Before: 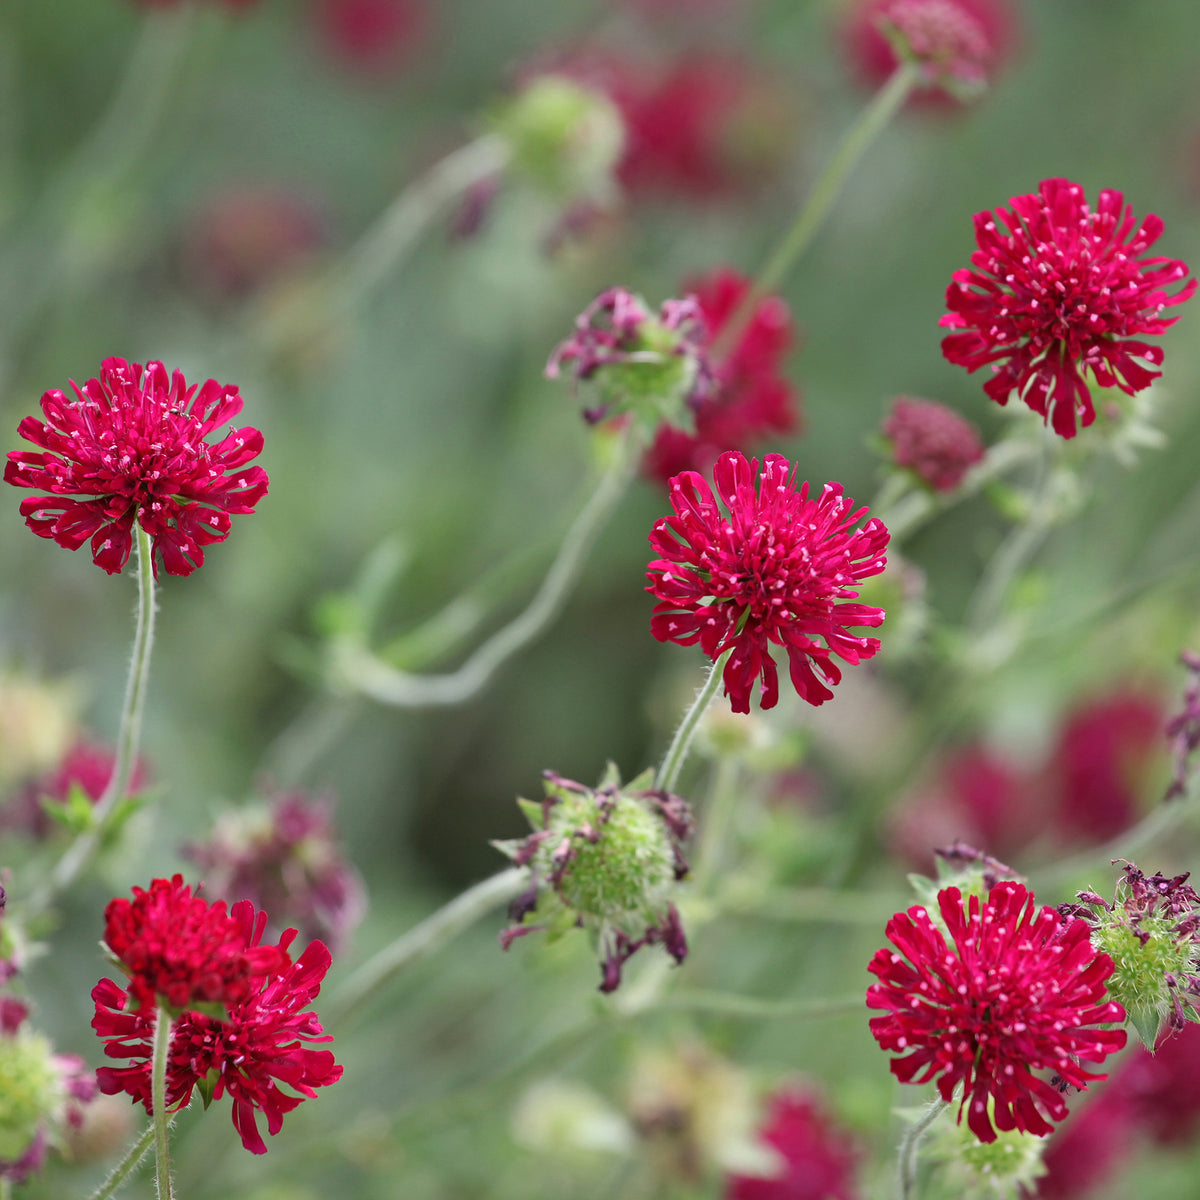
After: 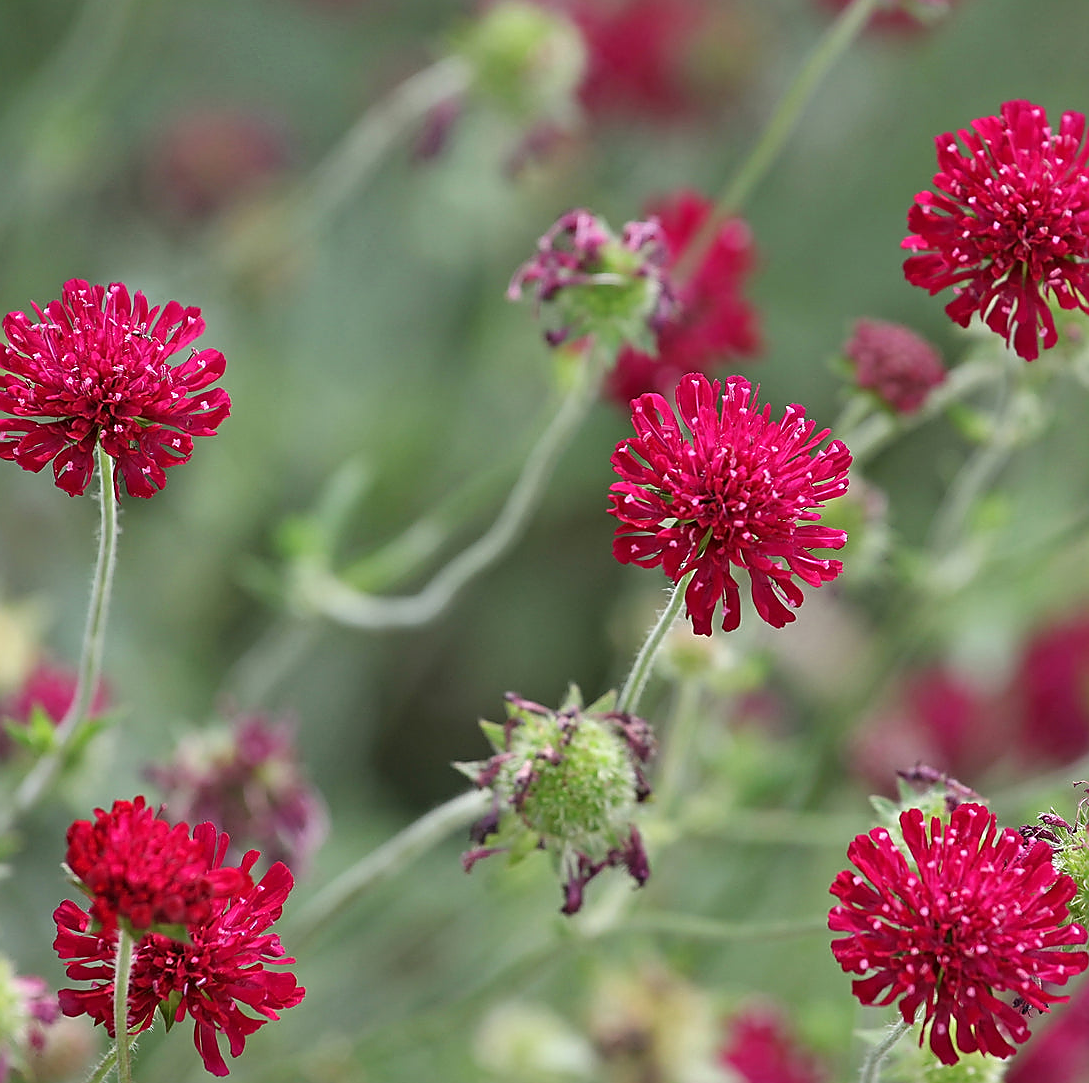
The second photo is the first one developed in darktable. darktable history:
sharpen: radius 1.393, amount 1.255, threshold 0.629
crop: left 3.182%, top 6.517%, right 6.063%, bottom 3.189%
